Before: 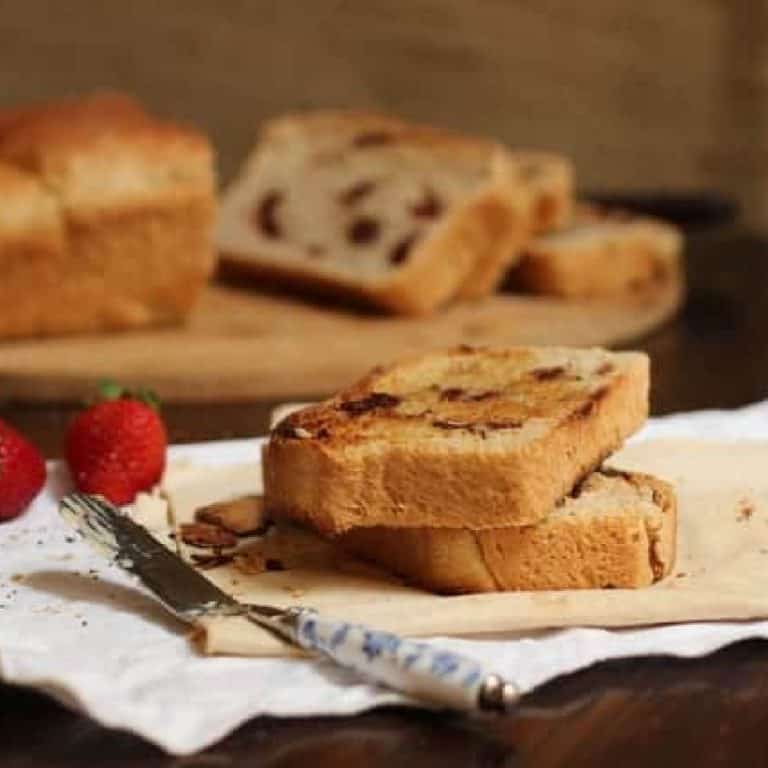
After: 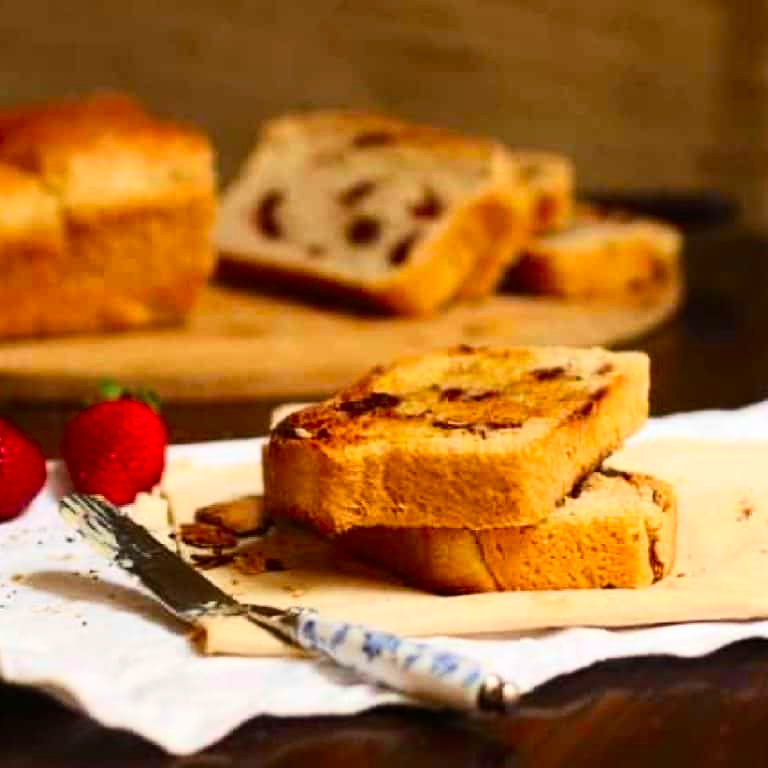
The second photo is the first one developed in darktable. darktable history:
contrast brightness saturation: contrast 0.23, brightness 0.1, saturation 0.29
color balance: contrast 6.48%, output saturation 113.3%
